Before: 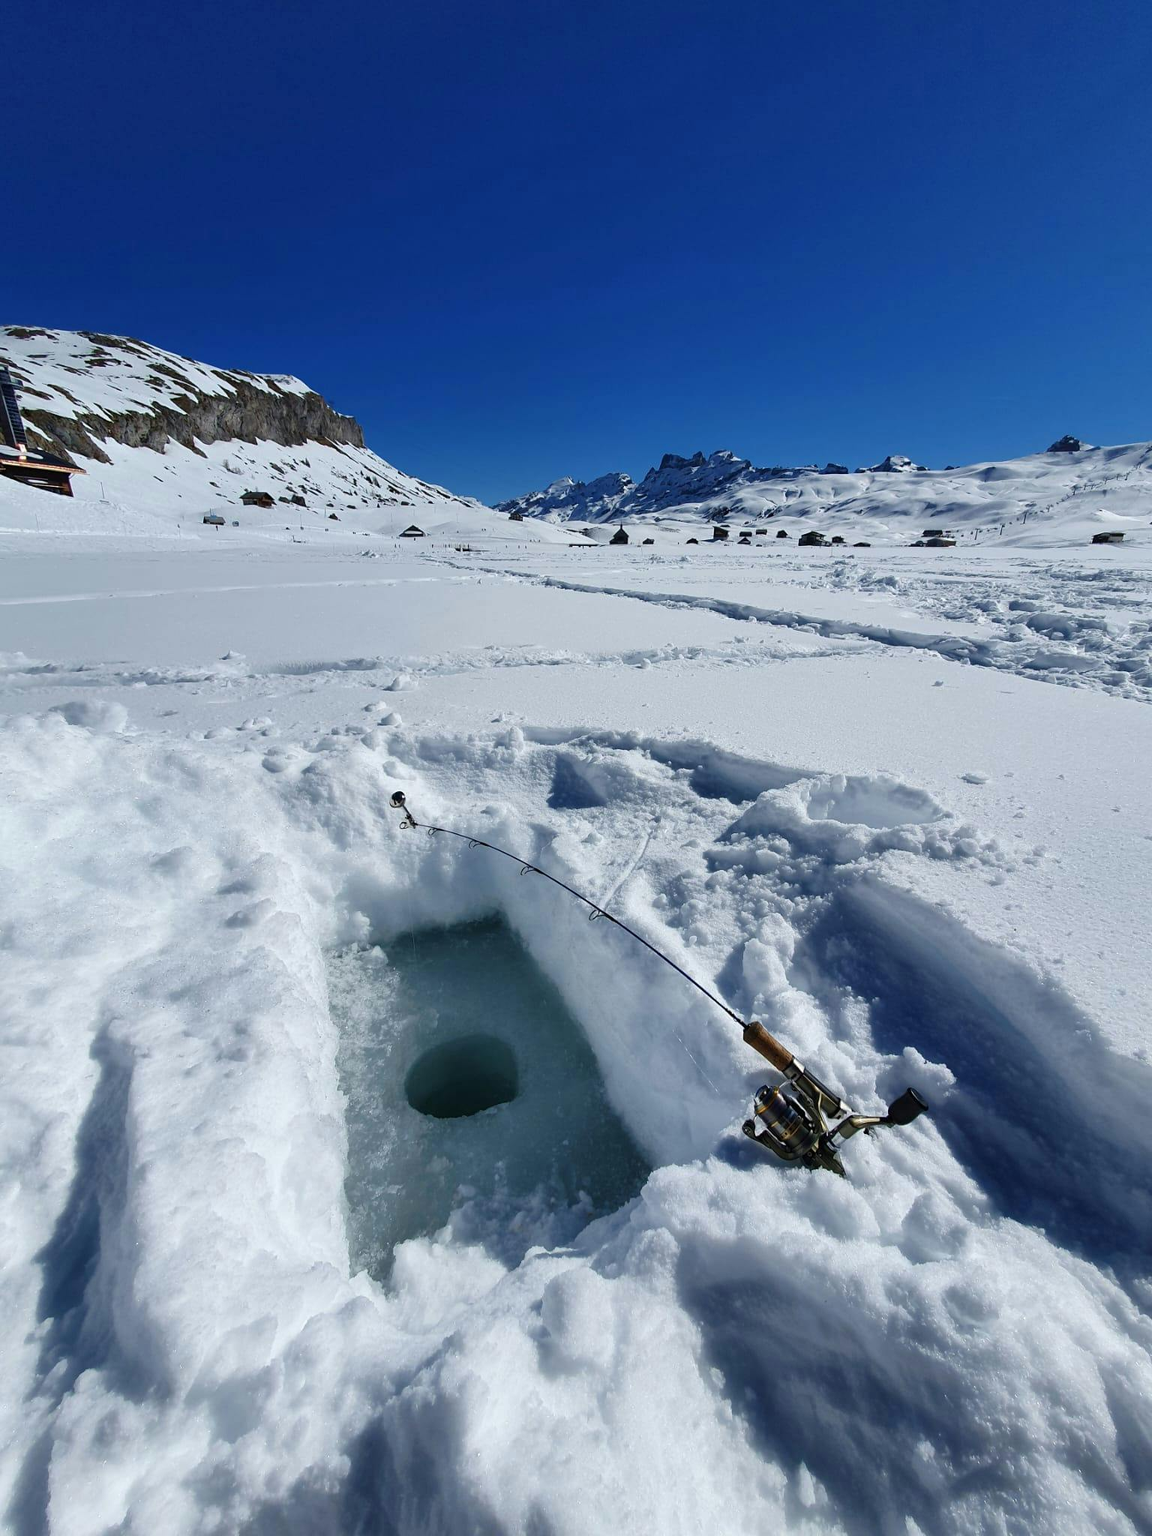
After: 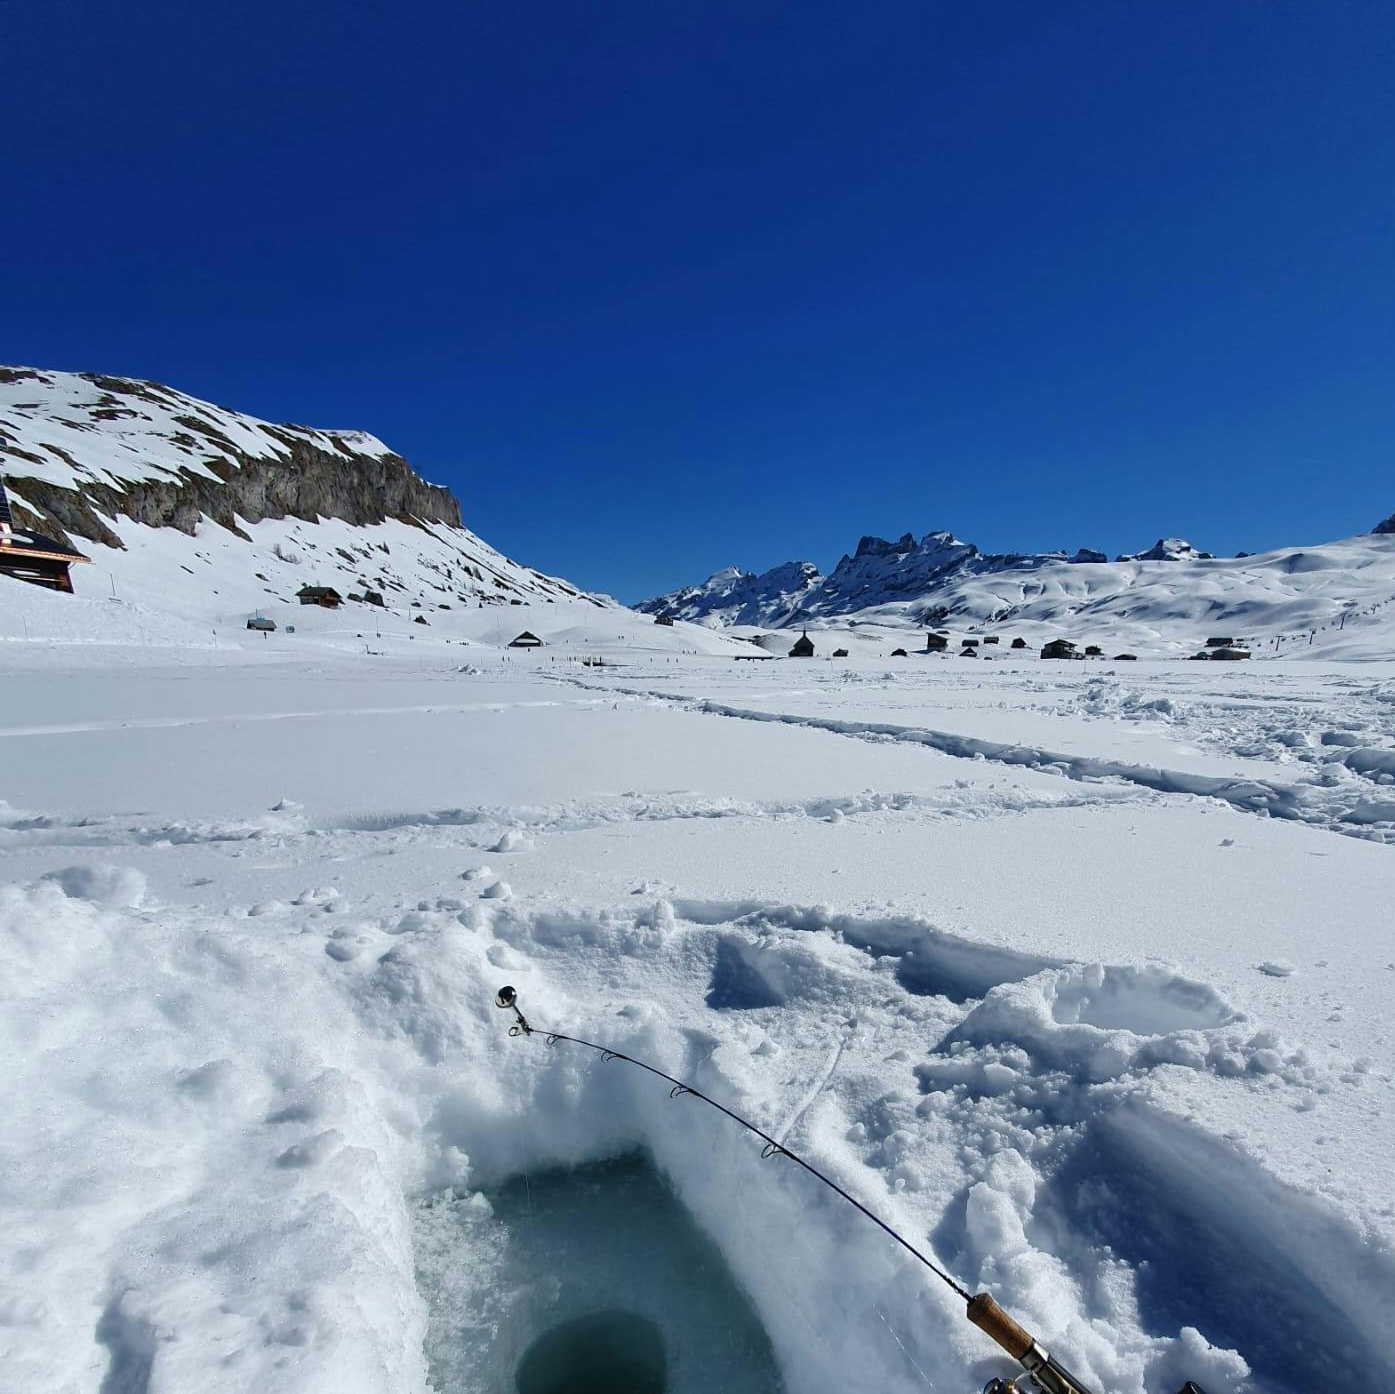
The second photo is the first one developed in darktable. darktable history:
crop: left 1.594%, top 3.386%, right 7.55%, bottom 28.507%
